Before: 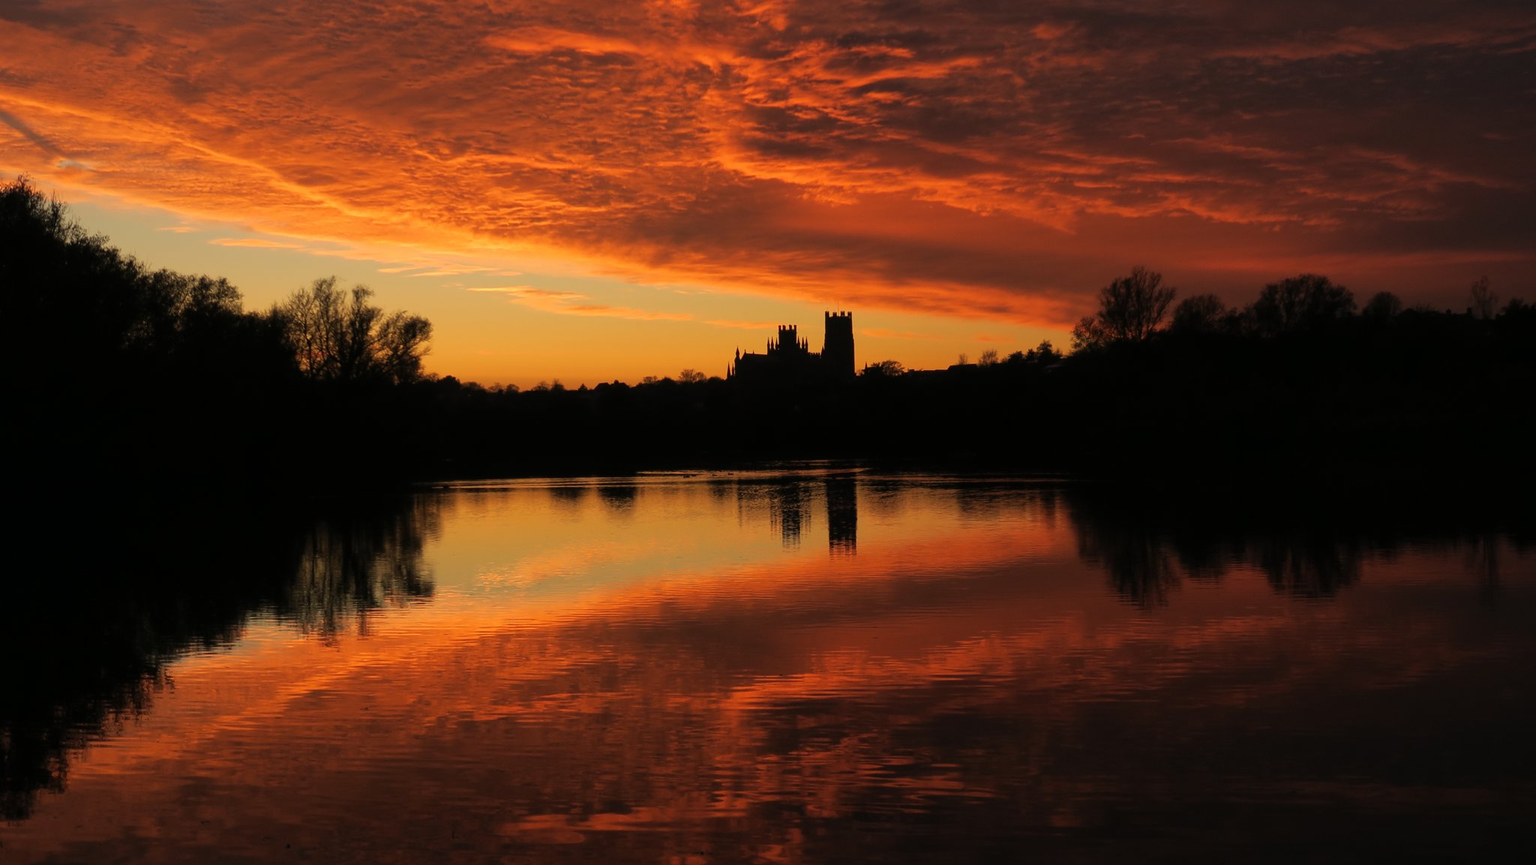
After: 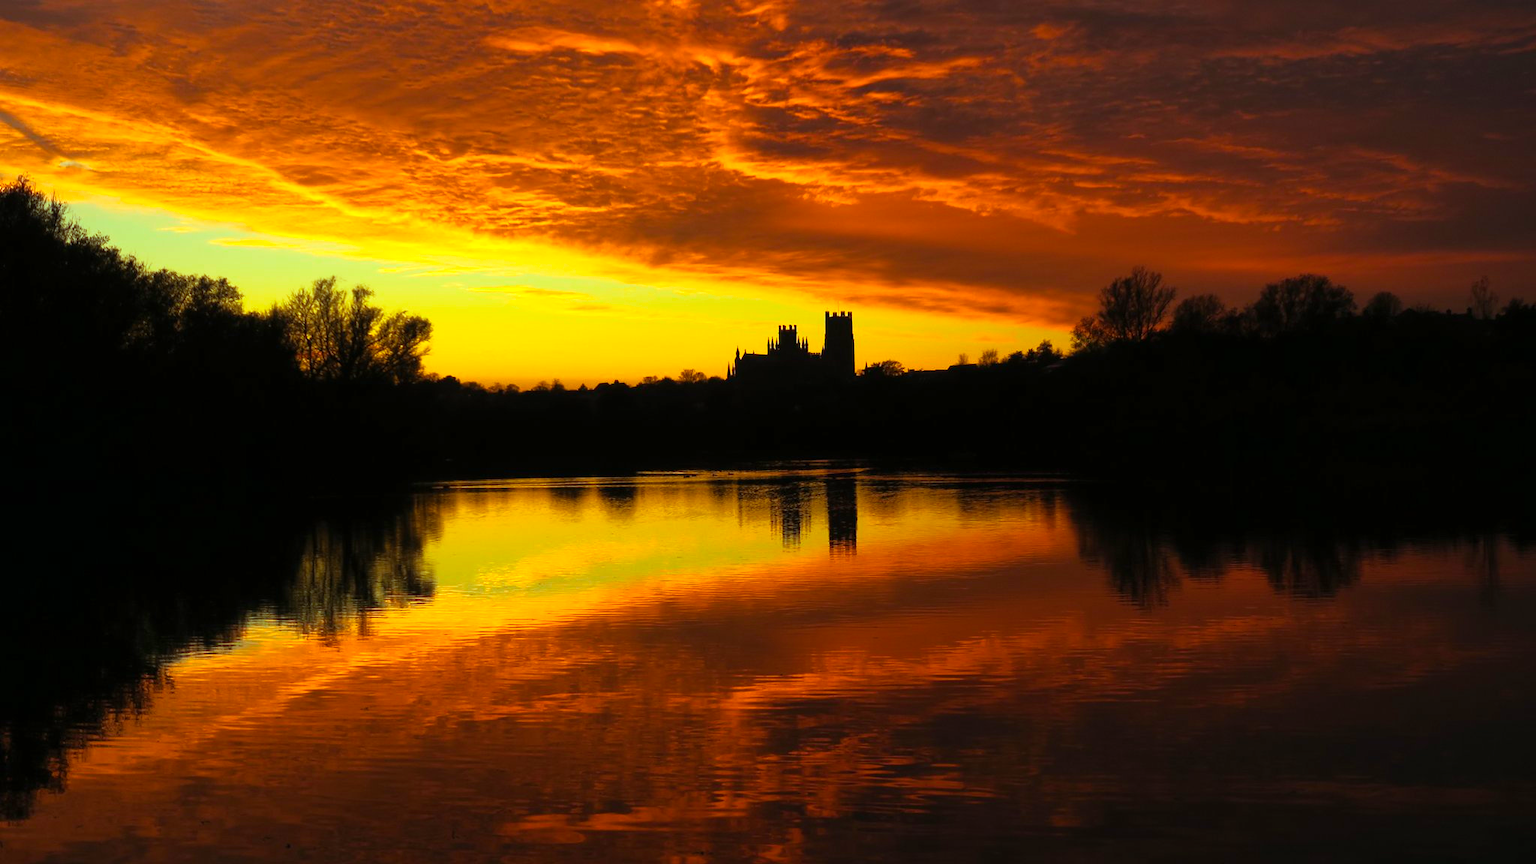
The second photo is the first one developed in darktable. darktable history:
color balance rgb: power › hue 172.2°, highlights gain › chroma 7.453%, highlights gain › hue 181.45°, perceptual saturation grading › global saturation 10.433%, perceptual brilliance grading › global brilliance 18.463%, global vibrance 40.274%
base curve: curves: ch0 [(0, 0) (0.257, 0.25) (0.482, 0.586) (0.757, 0.871) (1, 1)]
